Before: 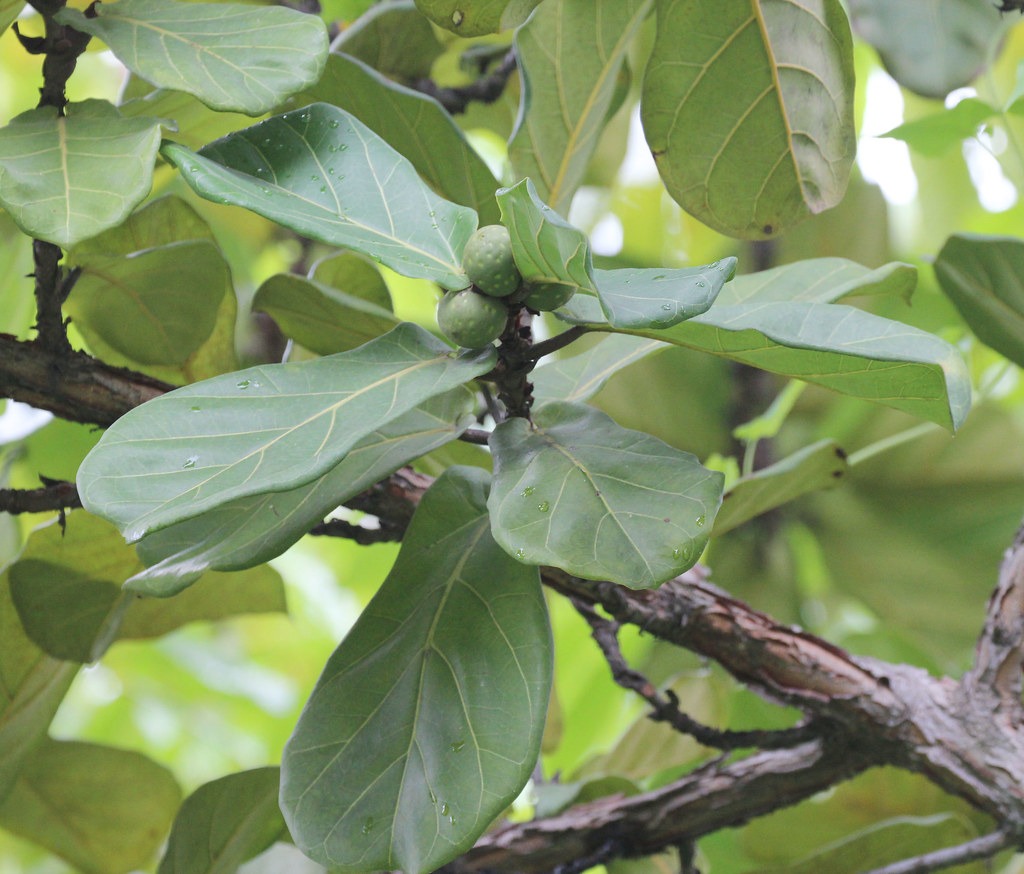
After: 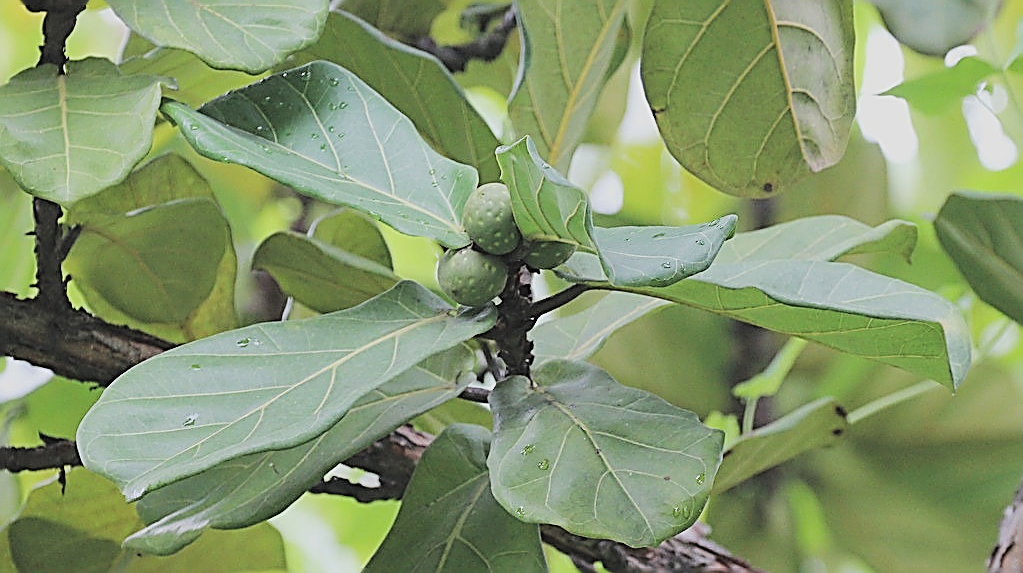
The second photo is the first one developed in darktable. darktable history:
crop and rotate: top 4.848%, bottom 29.503%
sharpen: amount 1.861
filmic rgb: black relative exposure -5 EV, hardness 2.88, contrast 1.2, highlights saturation mix -30%
contrast brightness saturation: saturation 0.1
exposure: black level correction -0.028, compensate highlight preservation false
